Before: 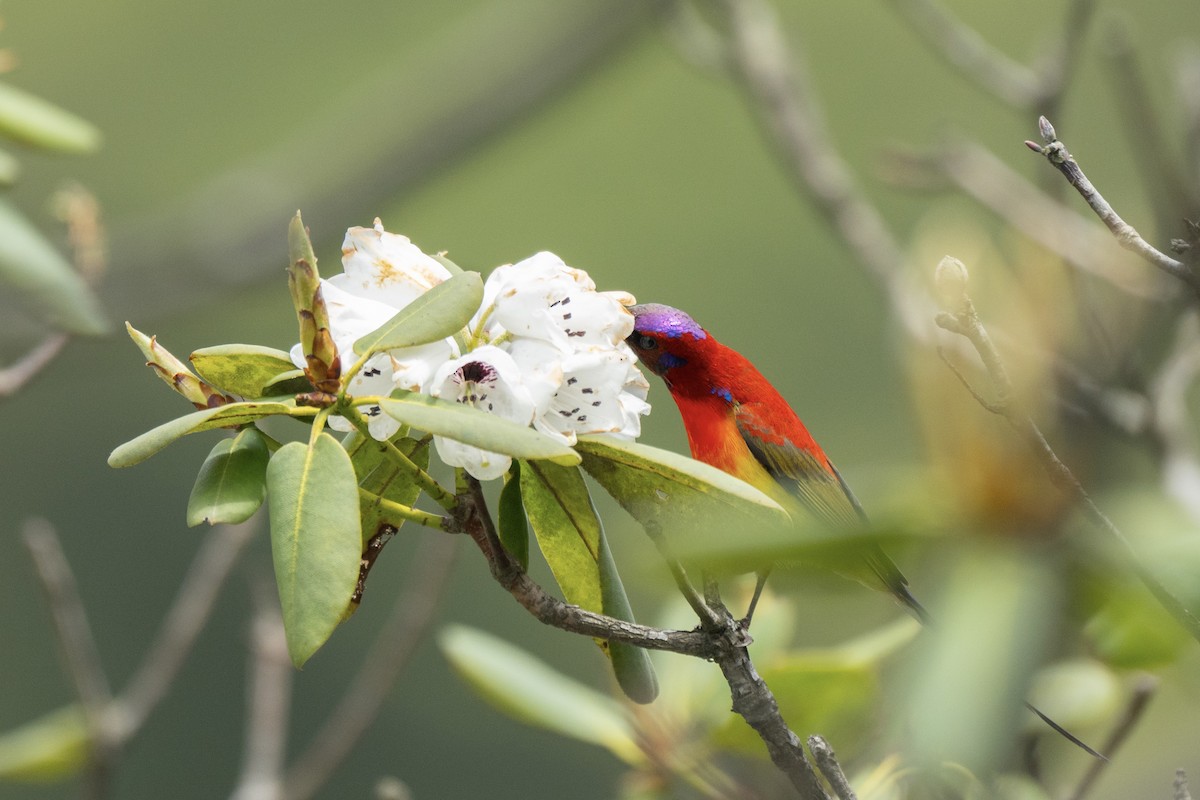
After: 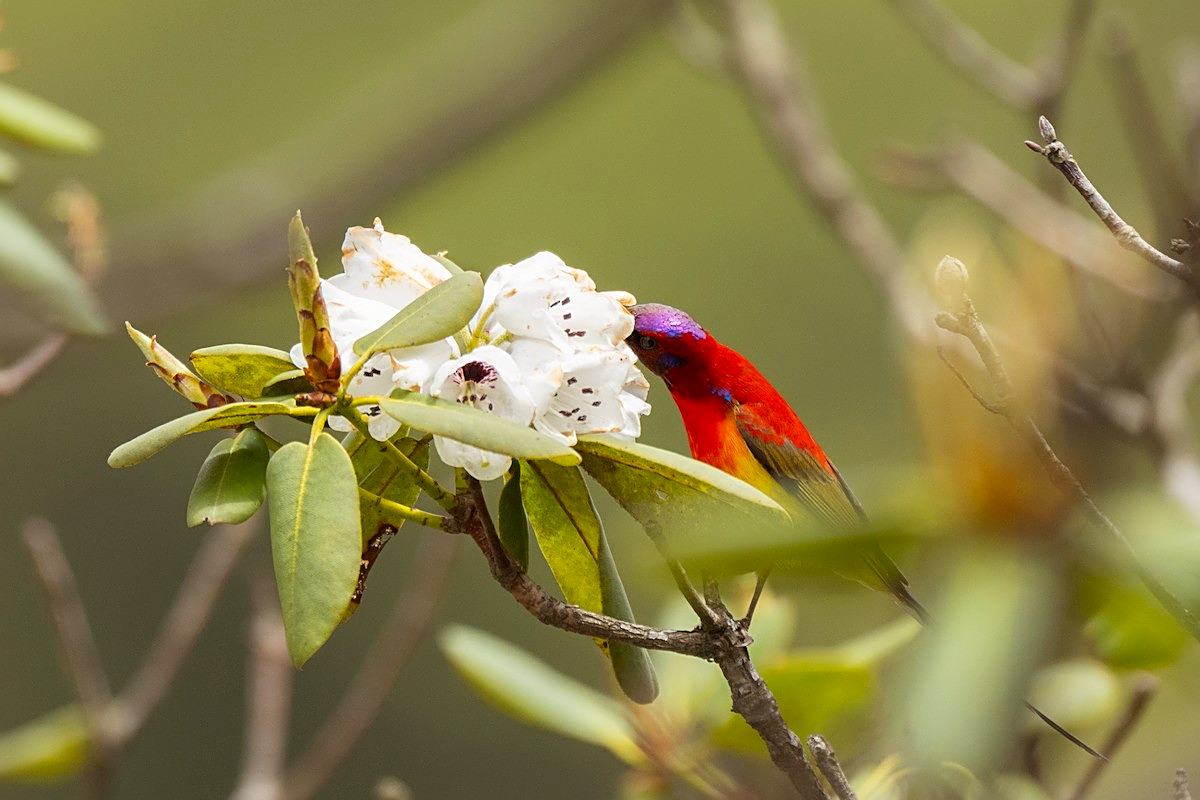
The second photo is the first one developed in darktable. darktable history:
sharpen: on, module defaults
rgb levels: mode RGB, independent channels, levels [[0, 0.5, 1], [0, 0.521, 1], [0, 0.536, 1]]
tone equalizer: on, module defaults
